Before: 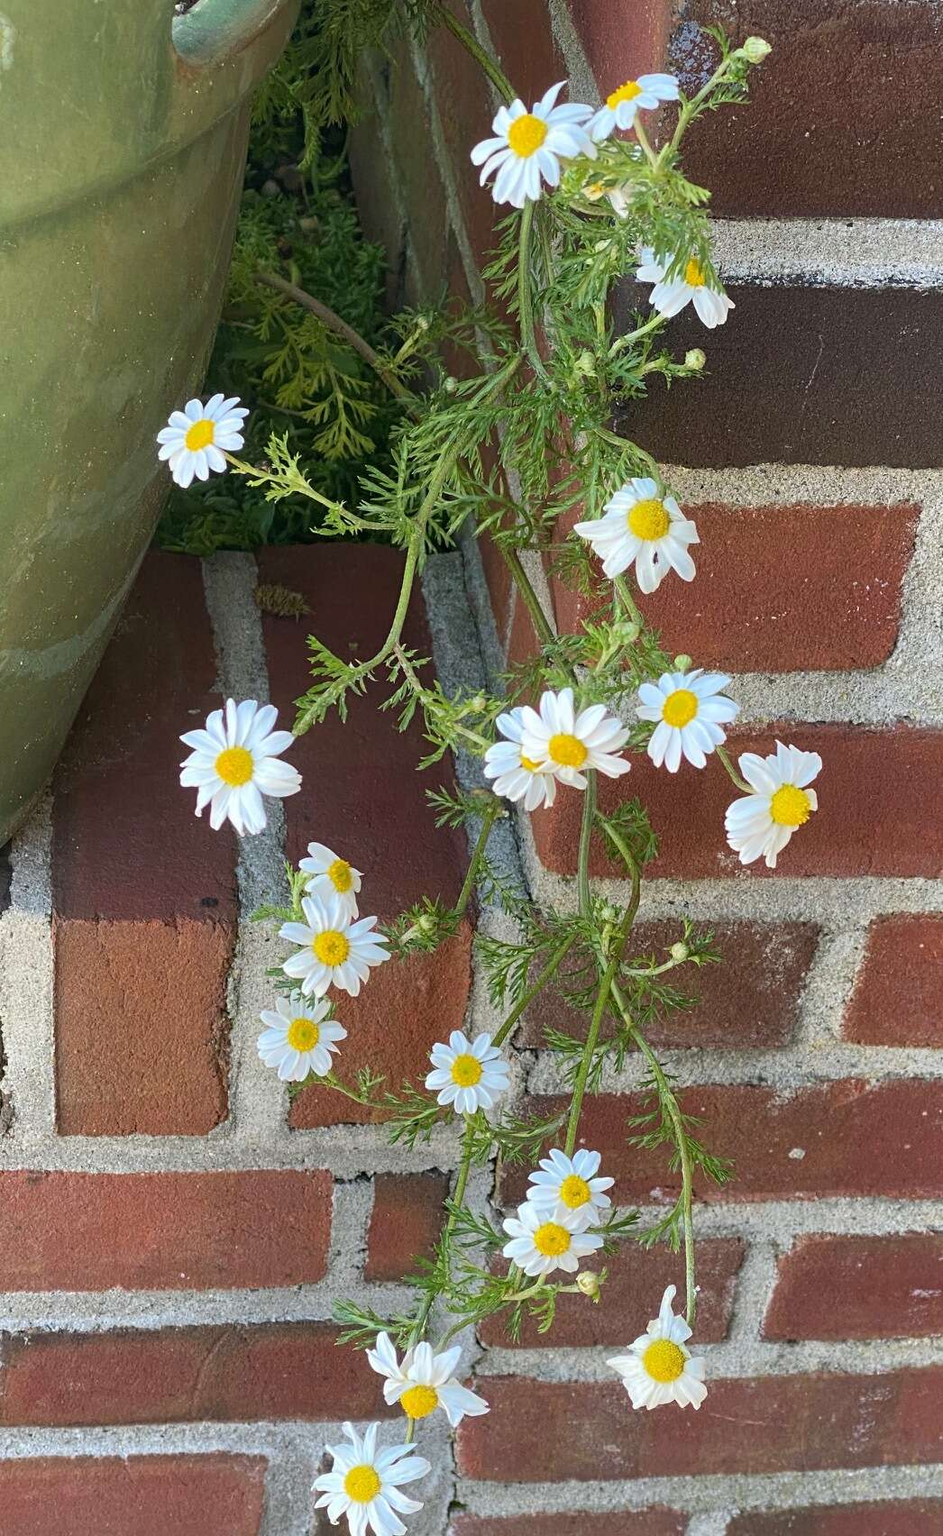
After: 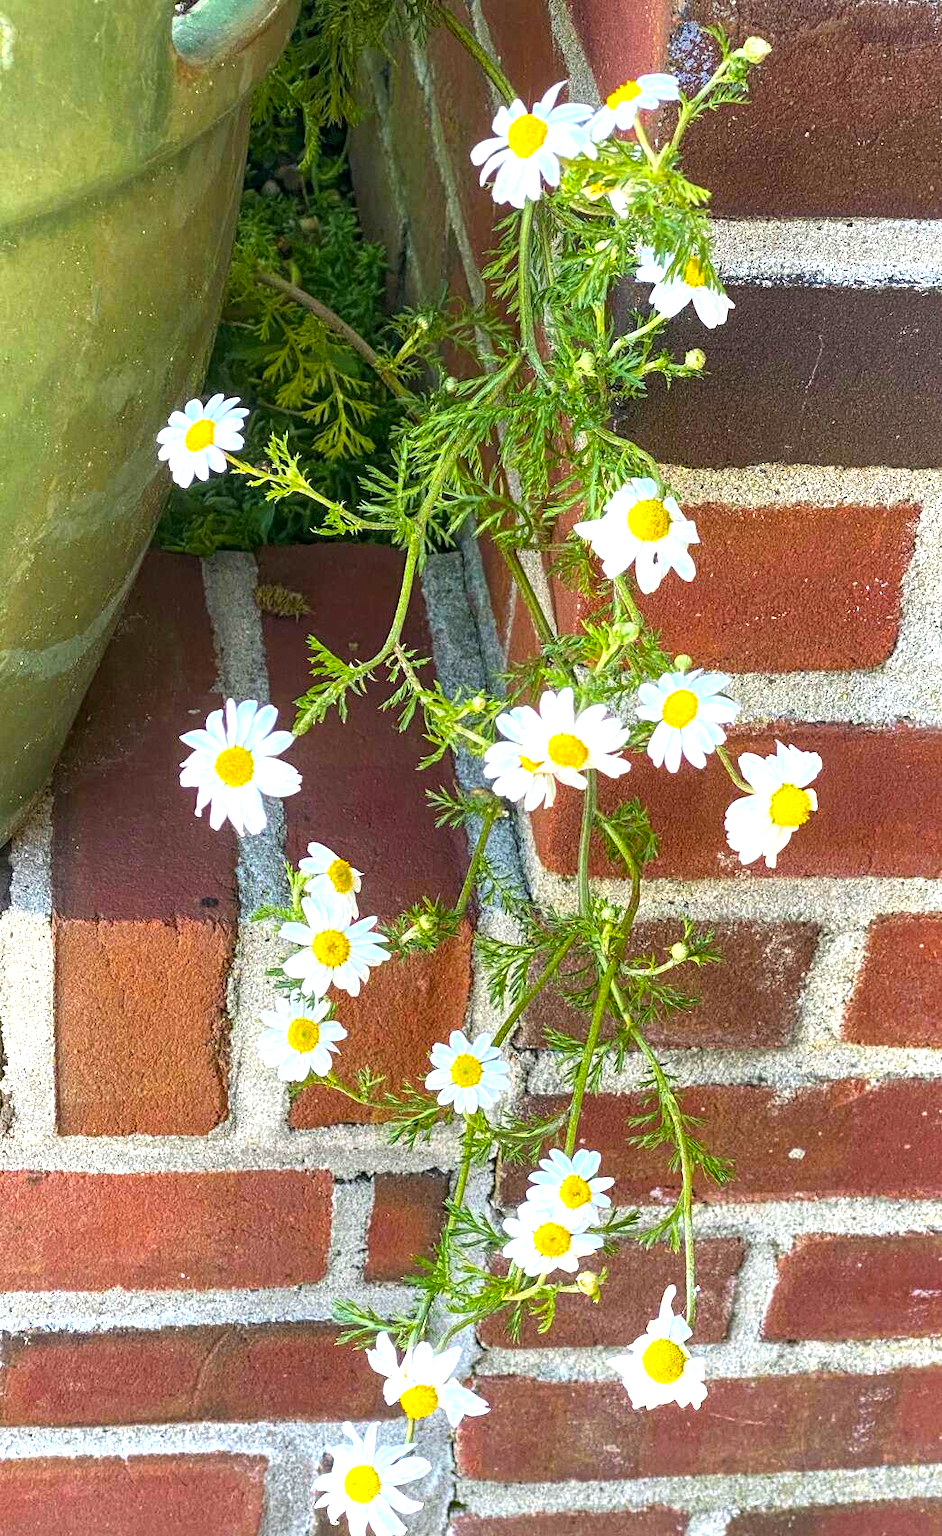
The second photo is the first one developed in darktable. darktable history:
color balance rgb: perceptual saturation grading › global saturation 14.602%, perceptual brilliance grading › global brilliance 25.151%, global vibrance 30.552%
local contrast: on, module defaults
